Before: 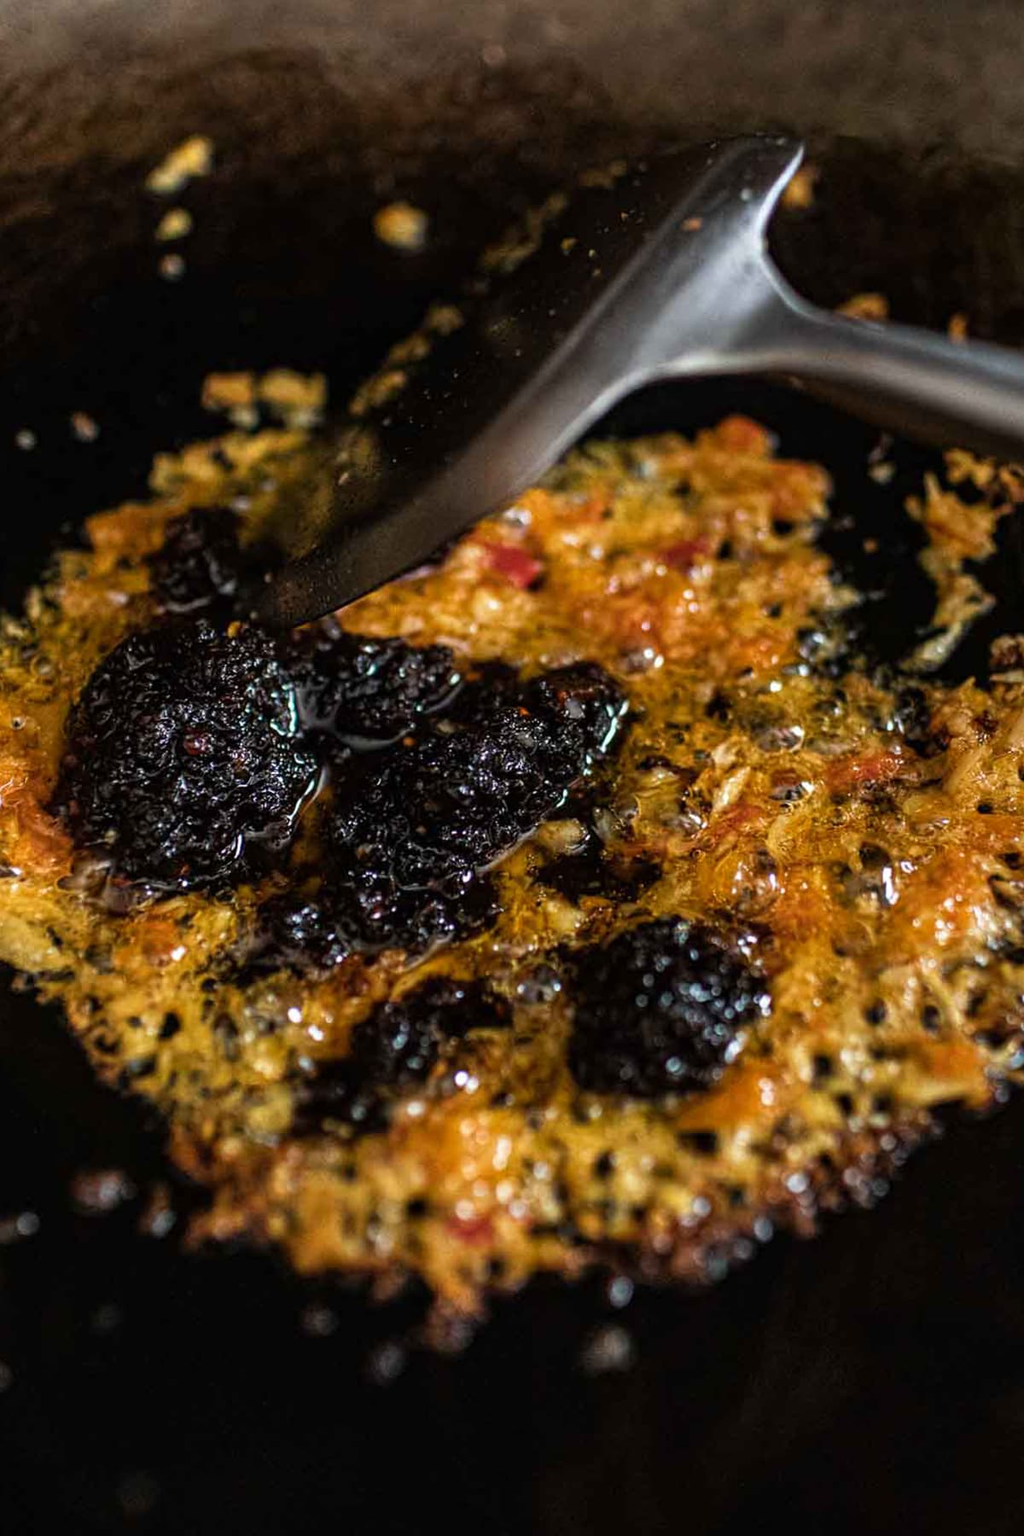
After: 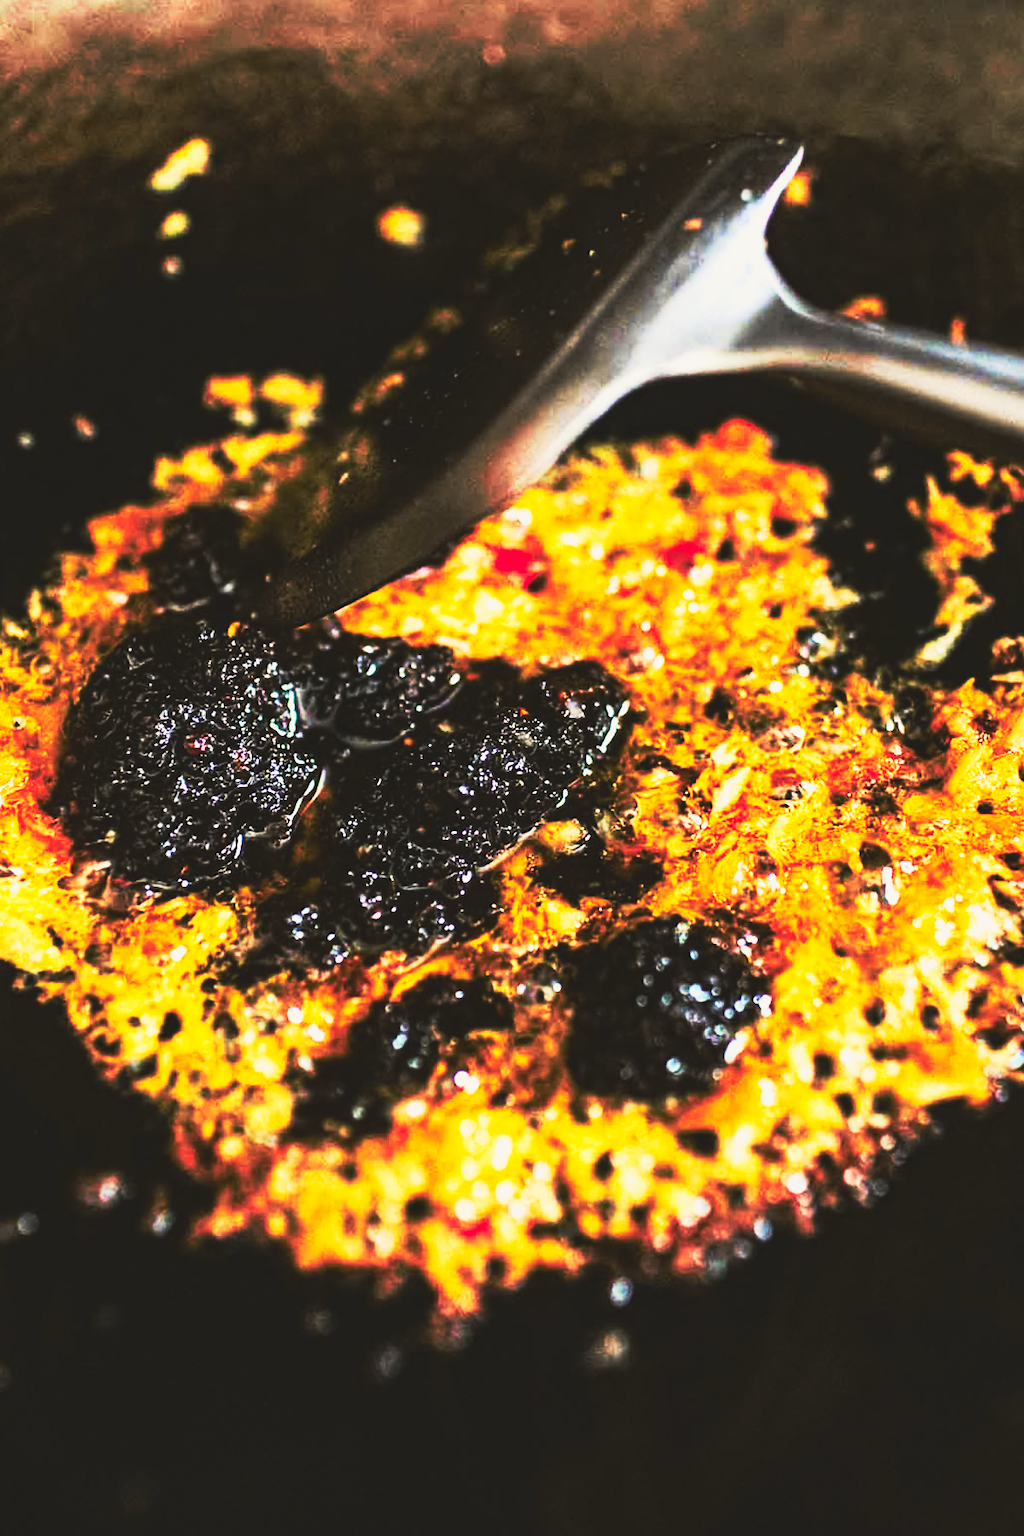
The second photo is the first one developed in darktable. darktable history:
tone equalizer: -8 EV -0.377 EV, -7 EV -0.393 EV, -6 EV -0.372 EV, -5 EV -0.199 EV, -3 EV 0.205 EV, -2 EV 0.326 EV, -1 EV 0.374 EV, +0 EV 0.41 EV
base curve: curves: ch0 [(0, 0.015) (0.085, 0.116) (0.134, 0.298) (0.19, 0.545) (0.296, 0.764) (0.599, 0.982) (1, 1)], preserve colors none
tone curve: curves: ch0 [(0, 0.021) (0.049, 0.044) (0.152, 0.14) (0.328, 0.377) (0.473, 0.543) (0.641, 0.705) (0.85, 0.894) (1, 0.969)]; ch1 [(0, 0) (0.302, 0.331) (0.427, 0.433) (0.472, 0.47) (0.502, 0.503) (0.527, 0.524) (0.564, 0.591) (0.602, 0.632) (0.677, 0.701) (0.859, 0.885) (1, 1)]; ch2 [(0, 0) (0.33, 0.301) (0.447, 0.44) (0.487, 0.496) (0.502, 0.516) (0.535, 0.563) (0.565, 0.6) (0.618, 0.629) (1, 1)], color space Lab, independent channels, preserve colors none
